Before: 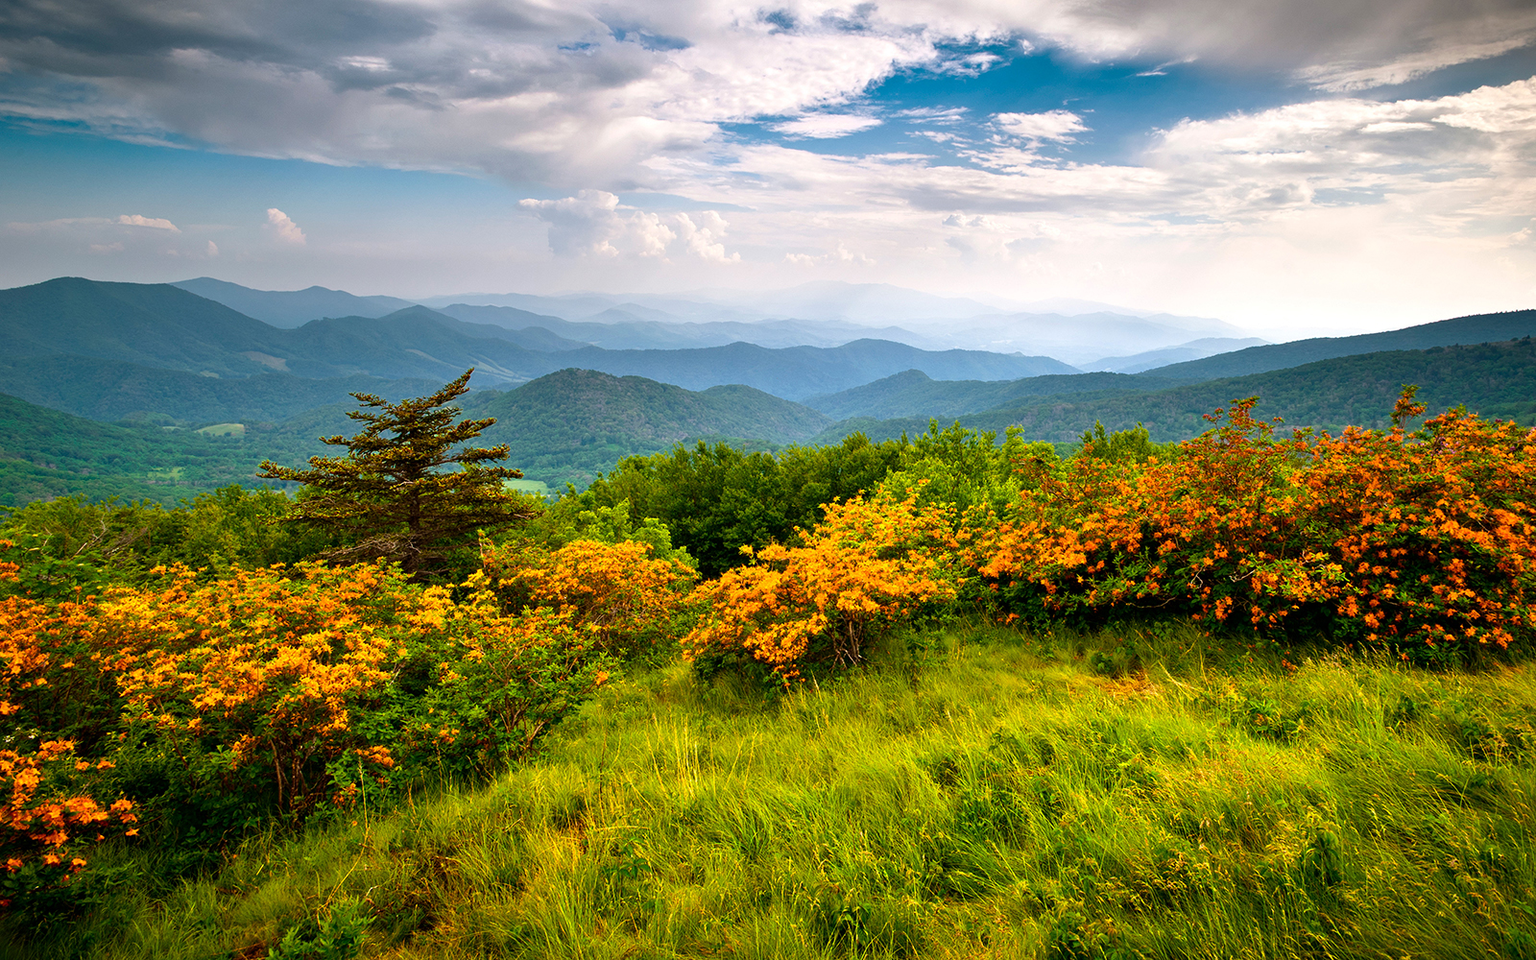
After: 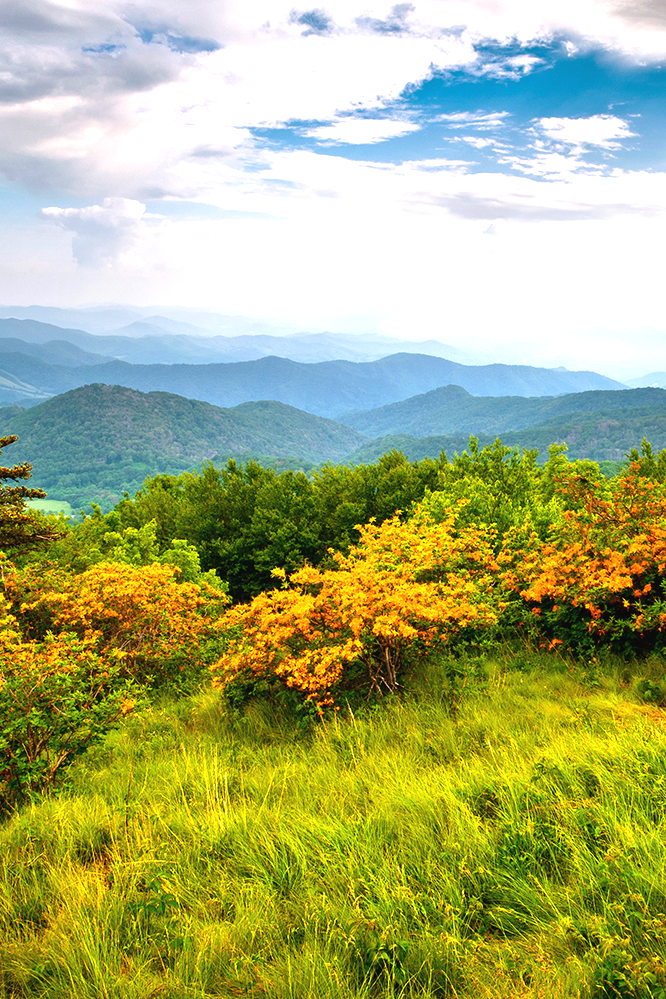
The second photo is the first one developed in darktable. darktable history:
crop: left 31.229%, right 27.105%
exposure: black level correction -0.002, exposure 0.54 EV, compensate highlight preservation false
